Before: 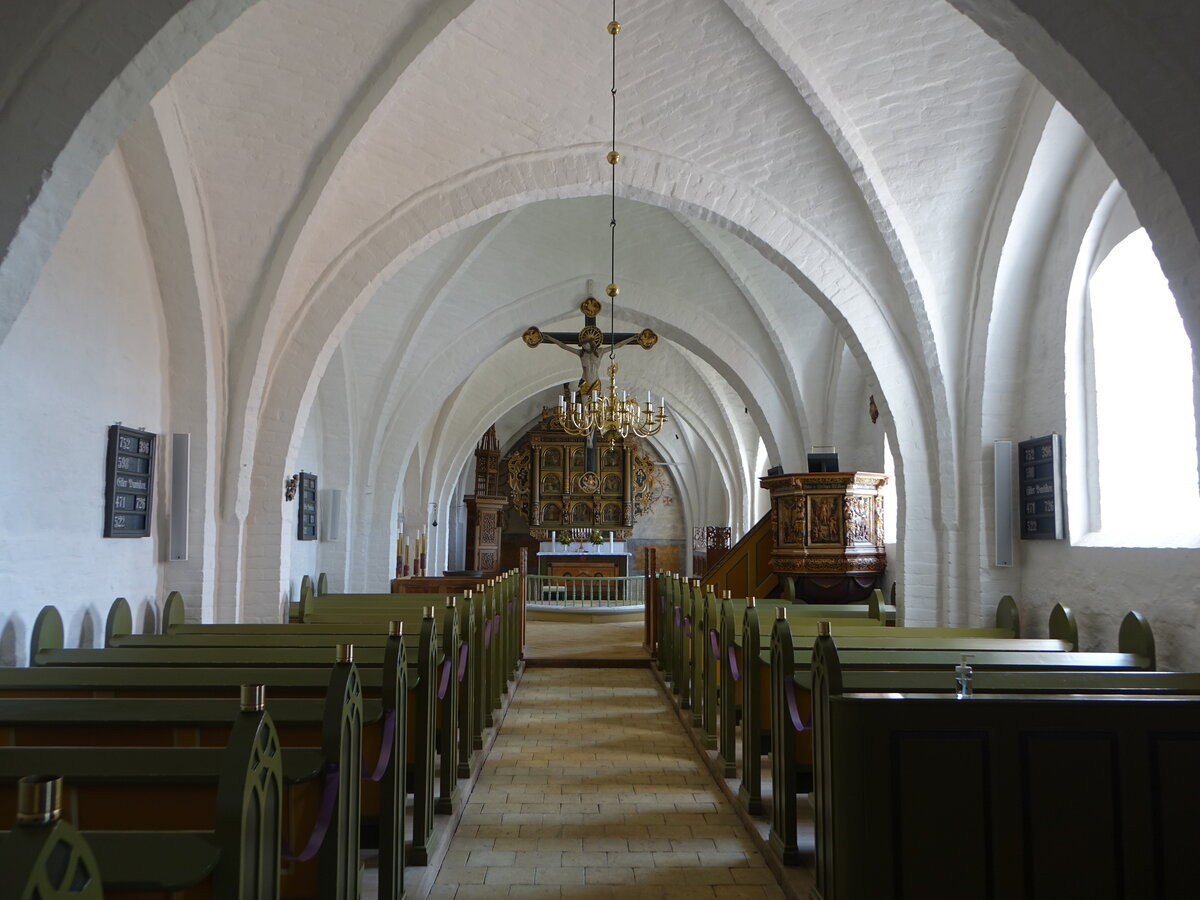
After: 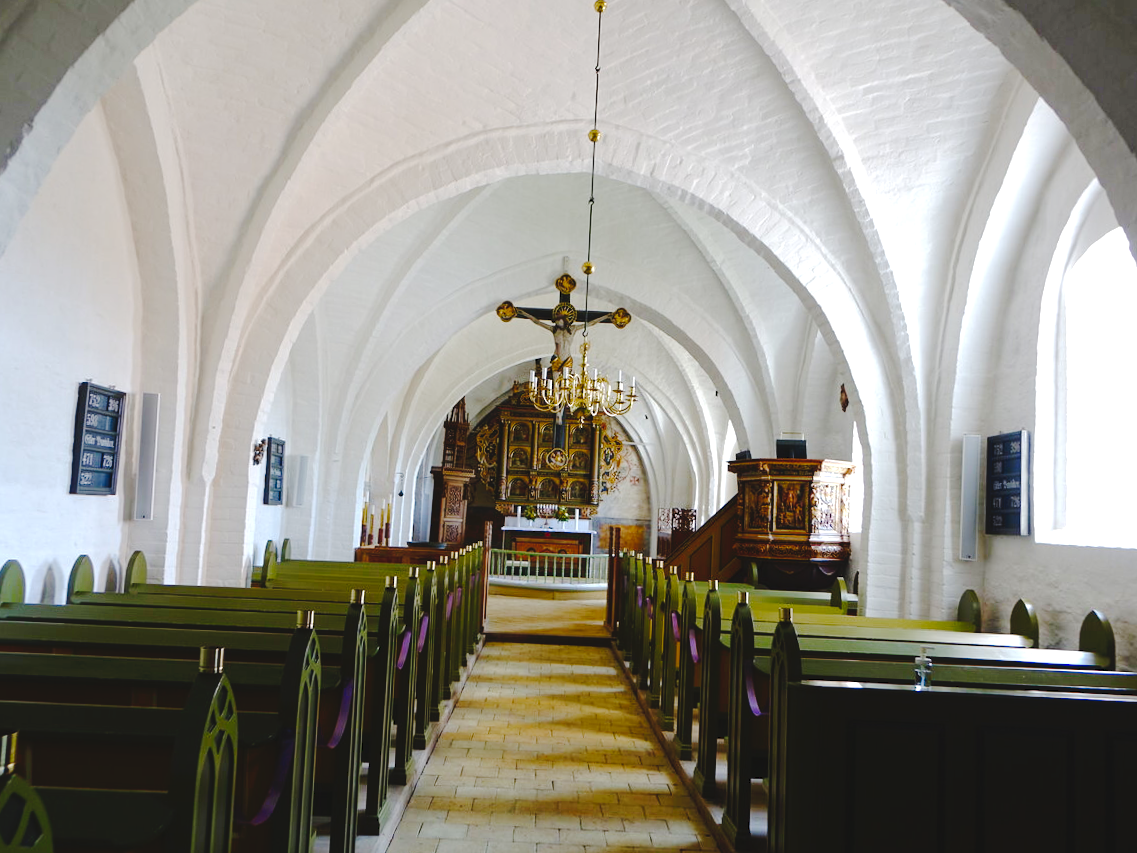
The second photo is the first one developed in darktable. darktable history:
exposure: exposure 0.4 EV, compensate highlight preservation false
color balance rgb: linear chroma grading › shadows 32%, linear chroma grading › global chroma -2%, linear chroma grading › mid-tones 4%, perceptual saturation grading › global saturation -2%, perceptual saturation grading › highlights -8%, perceptual saturation grading › mid-tones 8%, perceptual saturation grading › shadows 4%, perceptual brilliance grading › highlights 8%, perceptual brilliance grading › mid-tones 4%, perceptual brilliance grading › shadows 2%, global vibrance 16%, saturation formula JzAzBz (2021)
crop and rotate: angle -2.38°
tone curve: curves: ch0 [(0, 0) (0.003, 0.057) (0.011, 0.061) (0.025, 0.065) (0.044, 0.075) (0.069, 0.082) (0.1, 0.09) (0.136, 0.102) (0.177, 0.145) (0.224, 0.195) (0.277, 0.27) (0.335, 0.374) (0.399, 0.486) (0.468, 0.578) (0.543, 0.652) (0.623, 0.717) (0.709, 0.778) (0.801, 0.837) (0.898, 0.909) (1, 1)], preserve colors none
